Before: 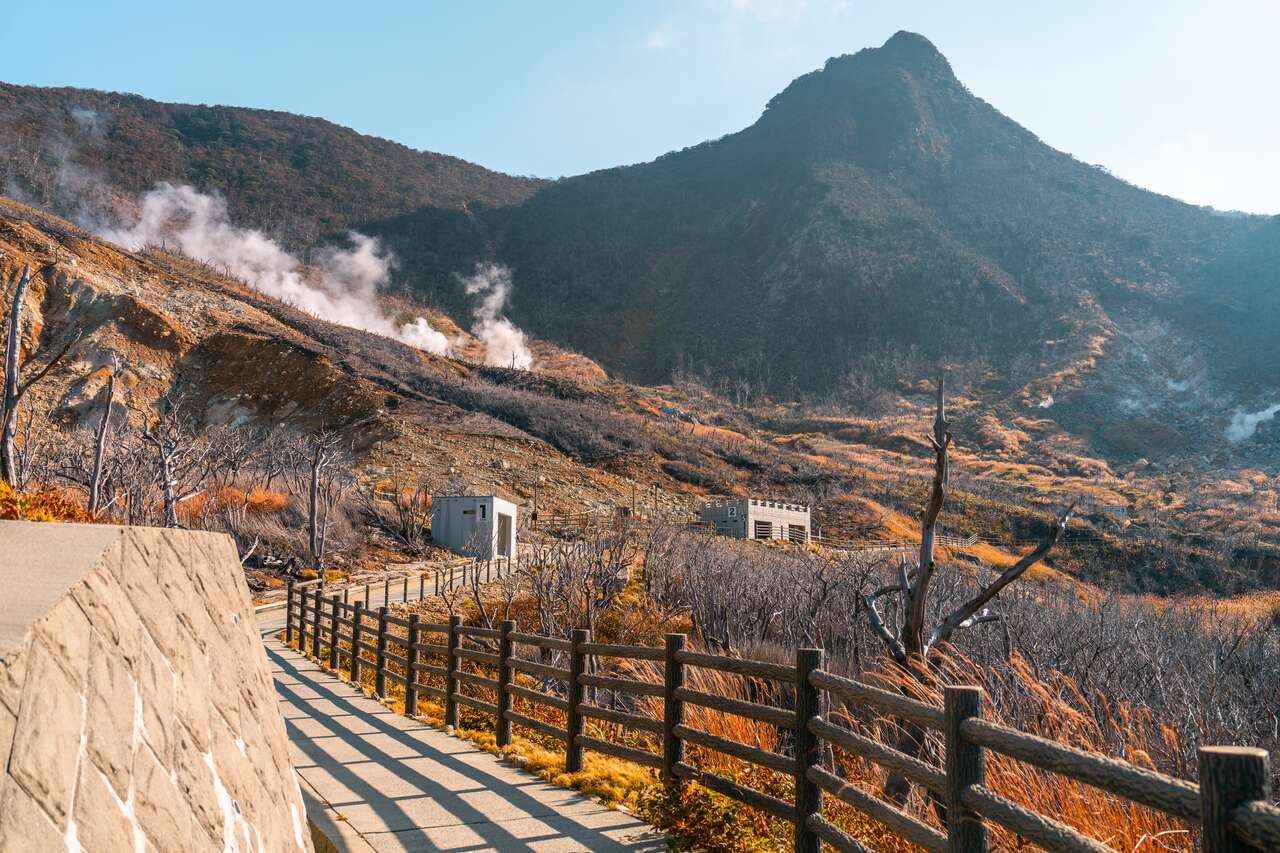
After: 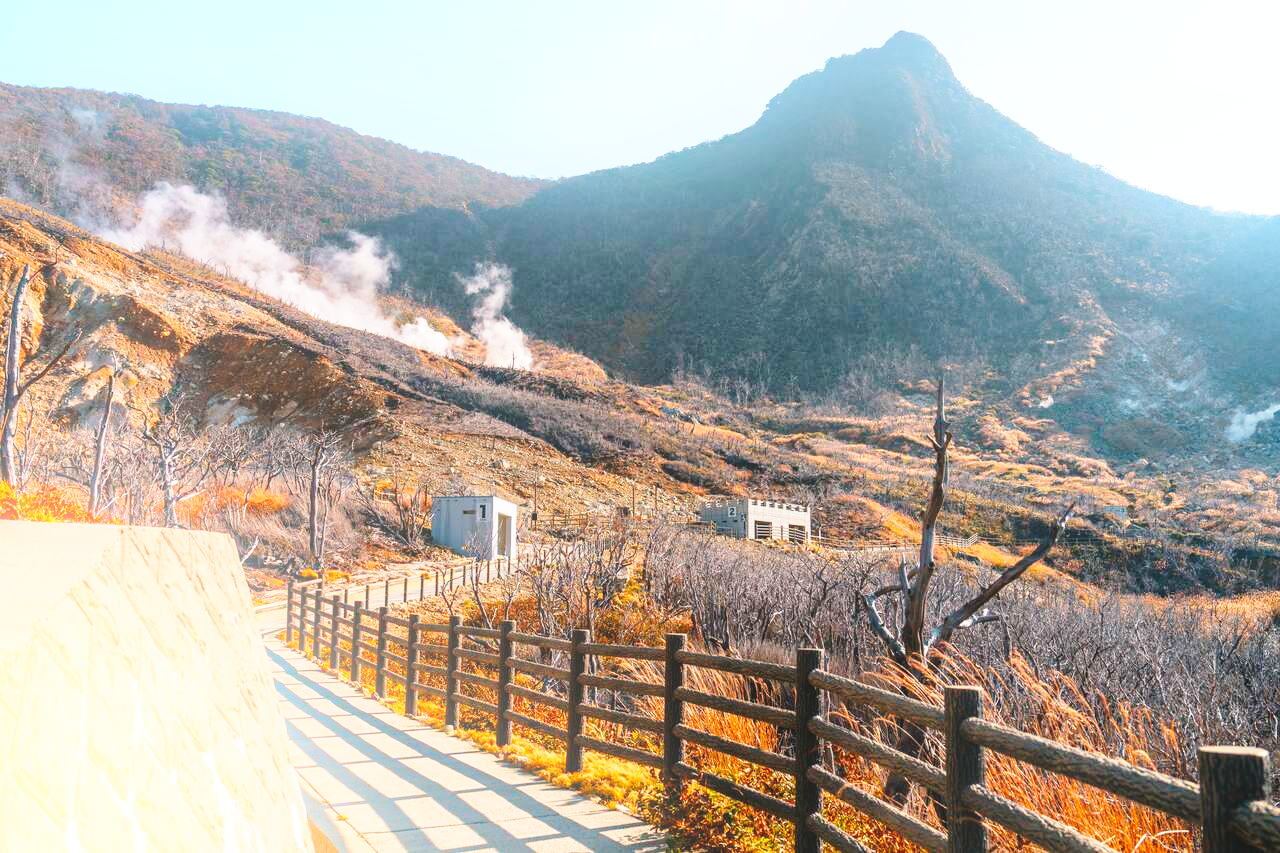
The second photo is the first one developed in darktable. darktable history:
base curve: curves: ch0 [(0, 0) (0.028, 0.03) (0.121, 0.232) (0.46, 0.748) (0.859, 0.968) (1, 1)], preserve colors none
bloom: on, module defaults
